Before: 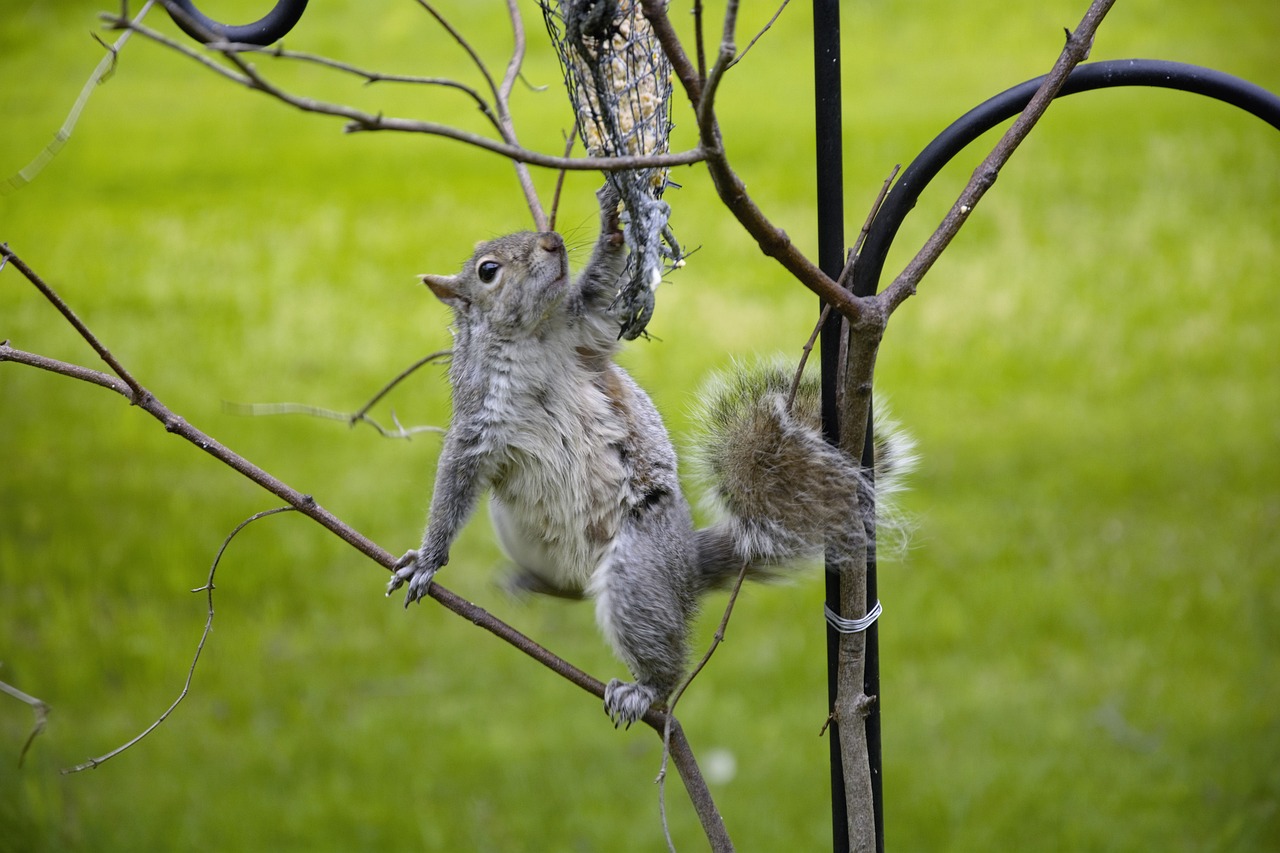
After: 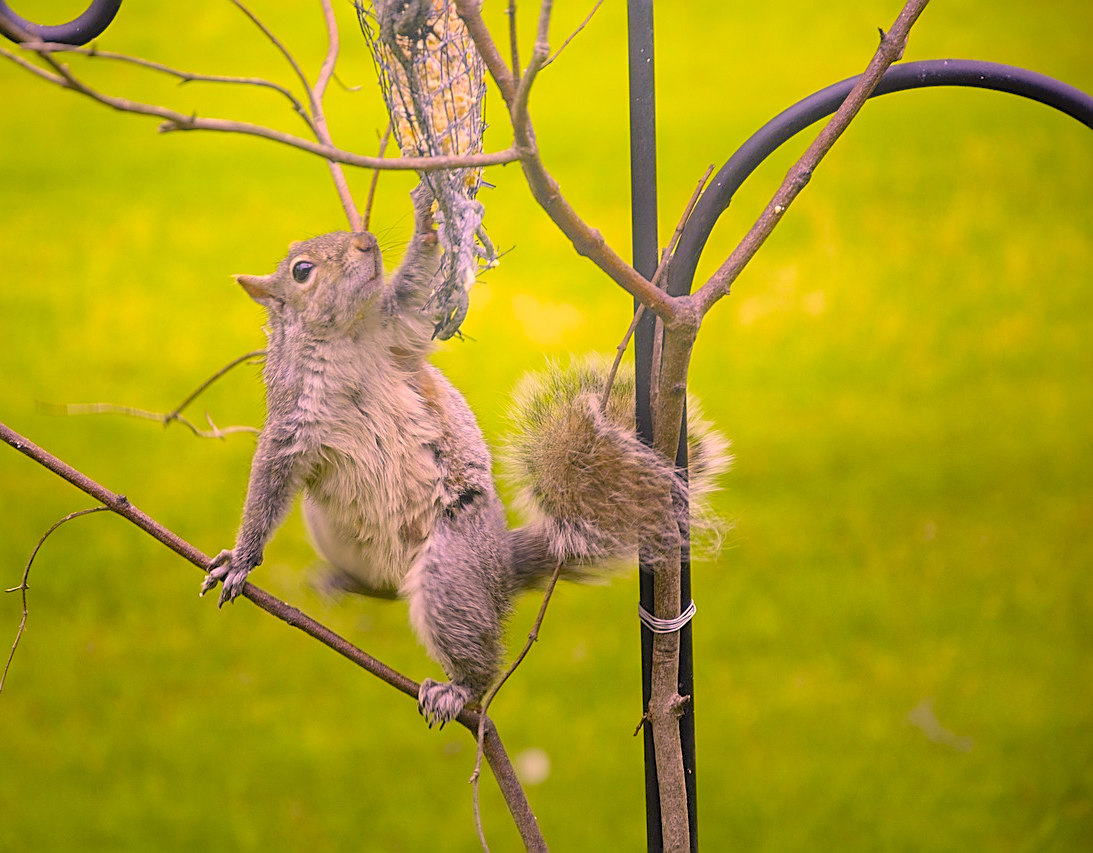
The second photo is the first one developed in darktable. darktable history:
color zones: curves: ch0 [(0, 0.613) (0.01, 0.613) (0.245, 0.448) (0.498, 0.529) (0.642, 0.665) (0.879, 0.777) (0.99, 0.613)]; ch1 [(0, 0) (0.143, 0) (0.286, 0) (0.429, 0) (0.571, 0) (0.714, 0) (0.857, 0)], mix -121.96%
color correction: highlights a* 21.16, highlights b* 19.61
shadows and highlights: on, module defaults
contrast brightness saturation: brightness 0.09, saturation 0.19
sharpen: radius 1.967
bloom: on, module defaults
crop and rotate: left 14.584%
